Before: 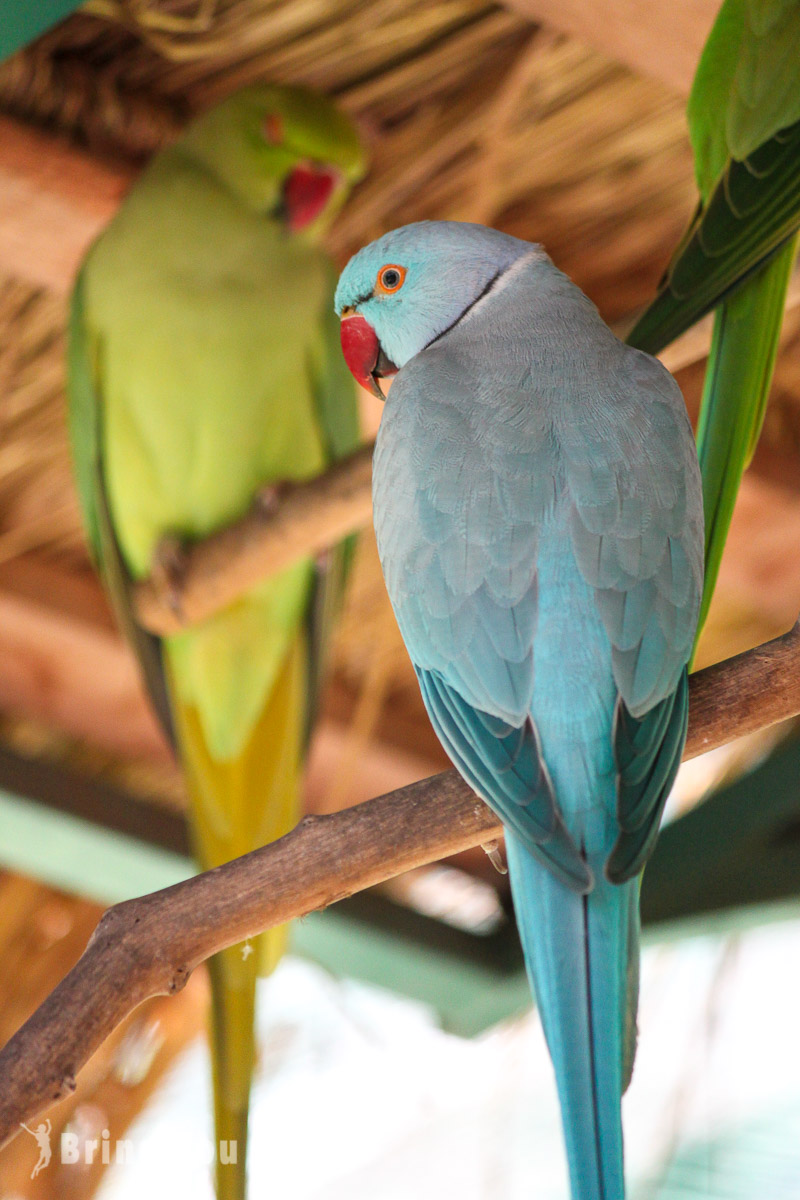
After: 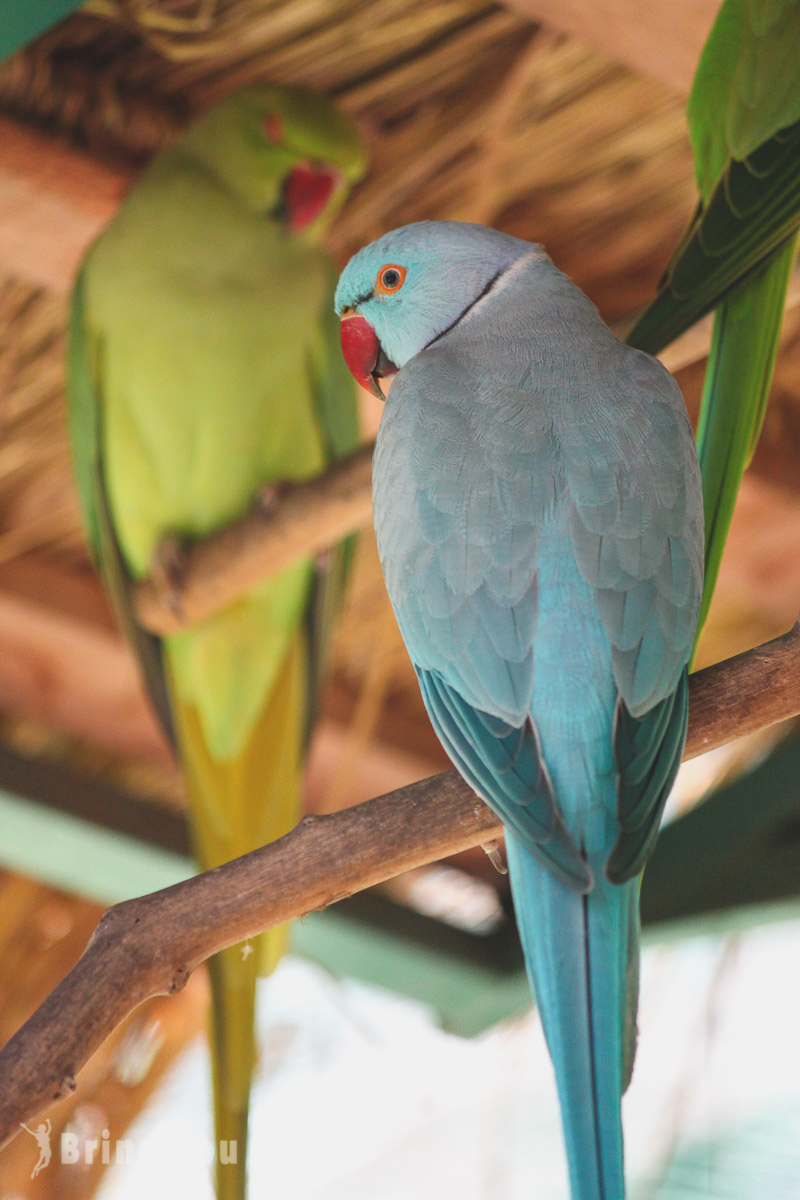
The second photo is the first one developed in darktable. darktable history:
exposure: black level correction -0.014, exposure -0.193 EV, compensate highlight preservation false
rgb levels: preserve colors max RGB
